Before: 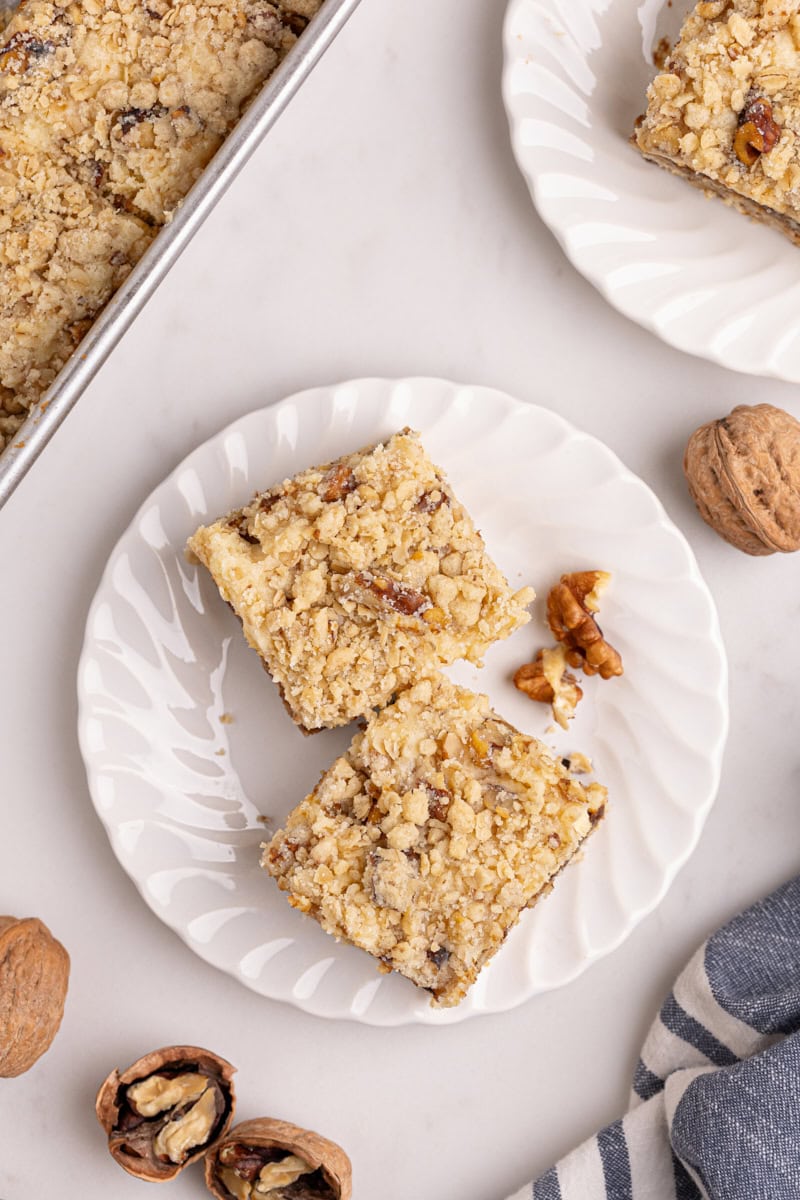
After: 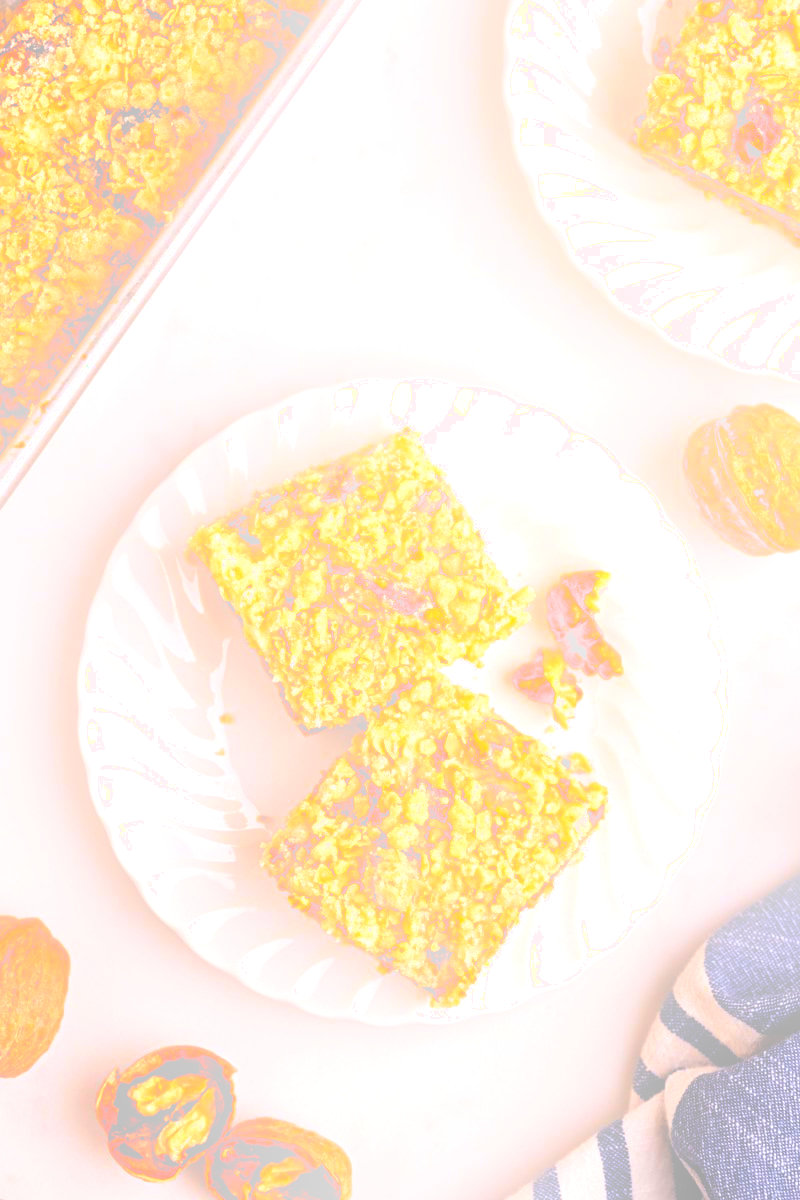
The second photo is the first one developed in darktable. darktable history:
tone equalizer: -8 EV 1 EV, -7 EV 1 EV, -6 EV 1 EV, -5 EV 1 EV, -4 EV 1 EV, -3 EV 0.75 EV, -2 EV 0.5 EV, -1 EV 0.25 EV
exposure: exposure 0.178 EV, compensate exposure bias true, compensate highlight preservation false
bloom: size 40%
base curve: curves: ch0 [(0, 0.036) (0.083, 0.04) (0.804, 1)], preserve colors none
